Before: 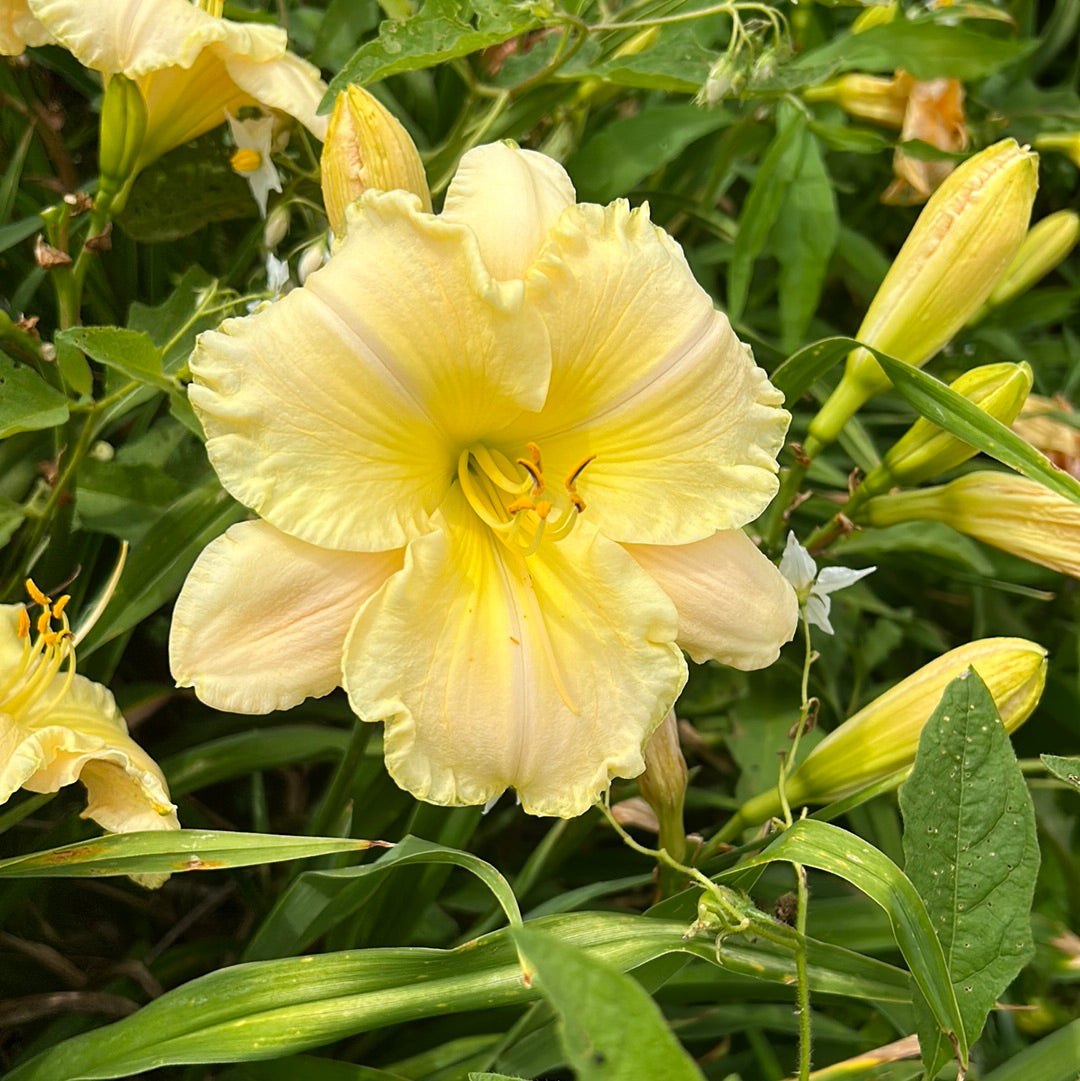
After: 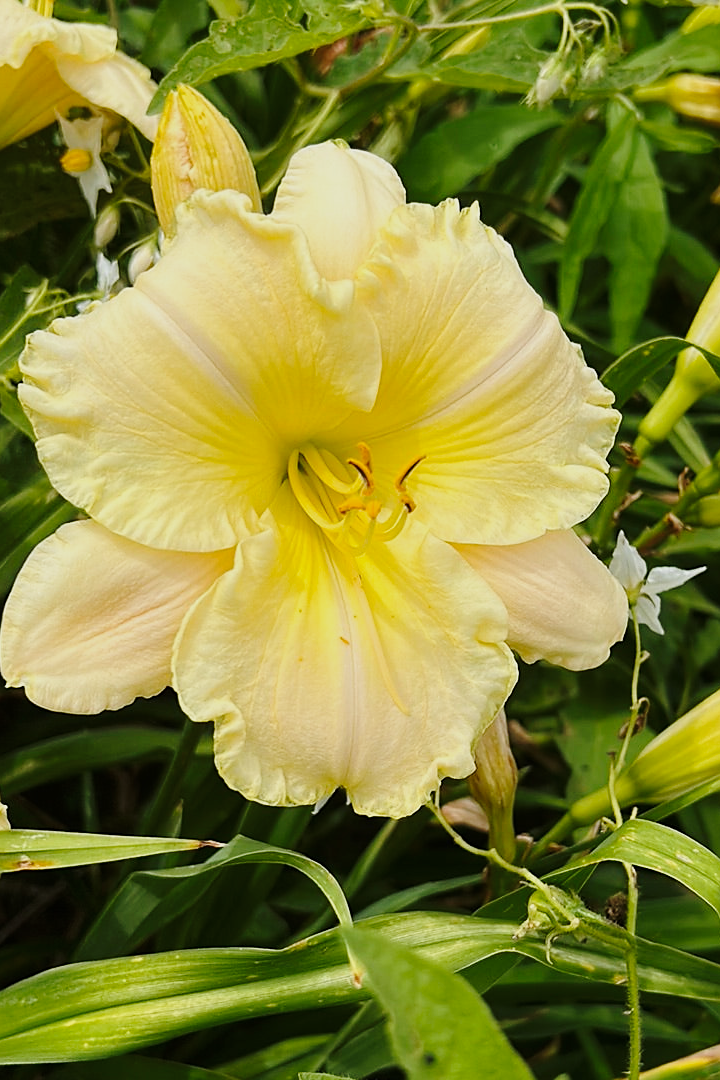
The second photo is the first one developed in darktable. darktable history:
exposure: exposure -1 EV, compensate highlight preservation false
crop and rotate: left 15.754%, right 17.579%
sharpen: radius 1.559, amount 0.373, threshold 1.271
contrast brightness saturation: saturation -0.05
base curve: curves: ch0 [(0, 0) (0.028, 0.03) (0.121, 0.232) (0.46, 0.748) (0.859, 0.968) (1, 1)], preserve colors none
